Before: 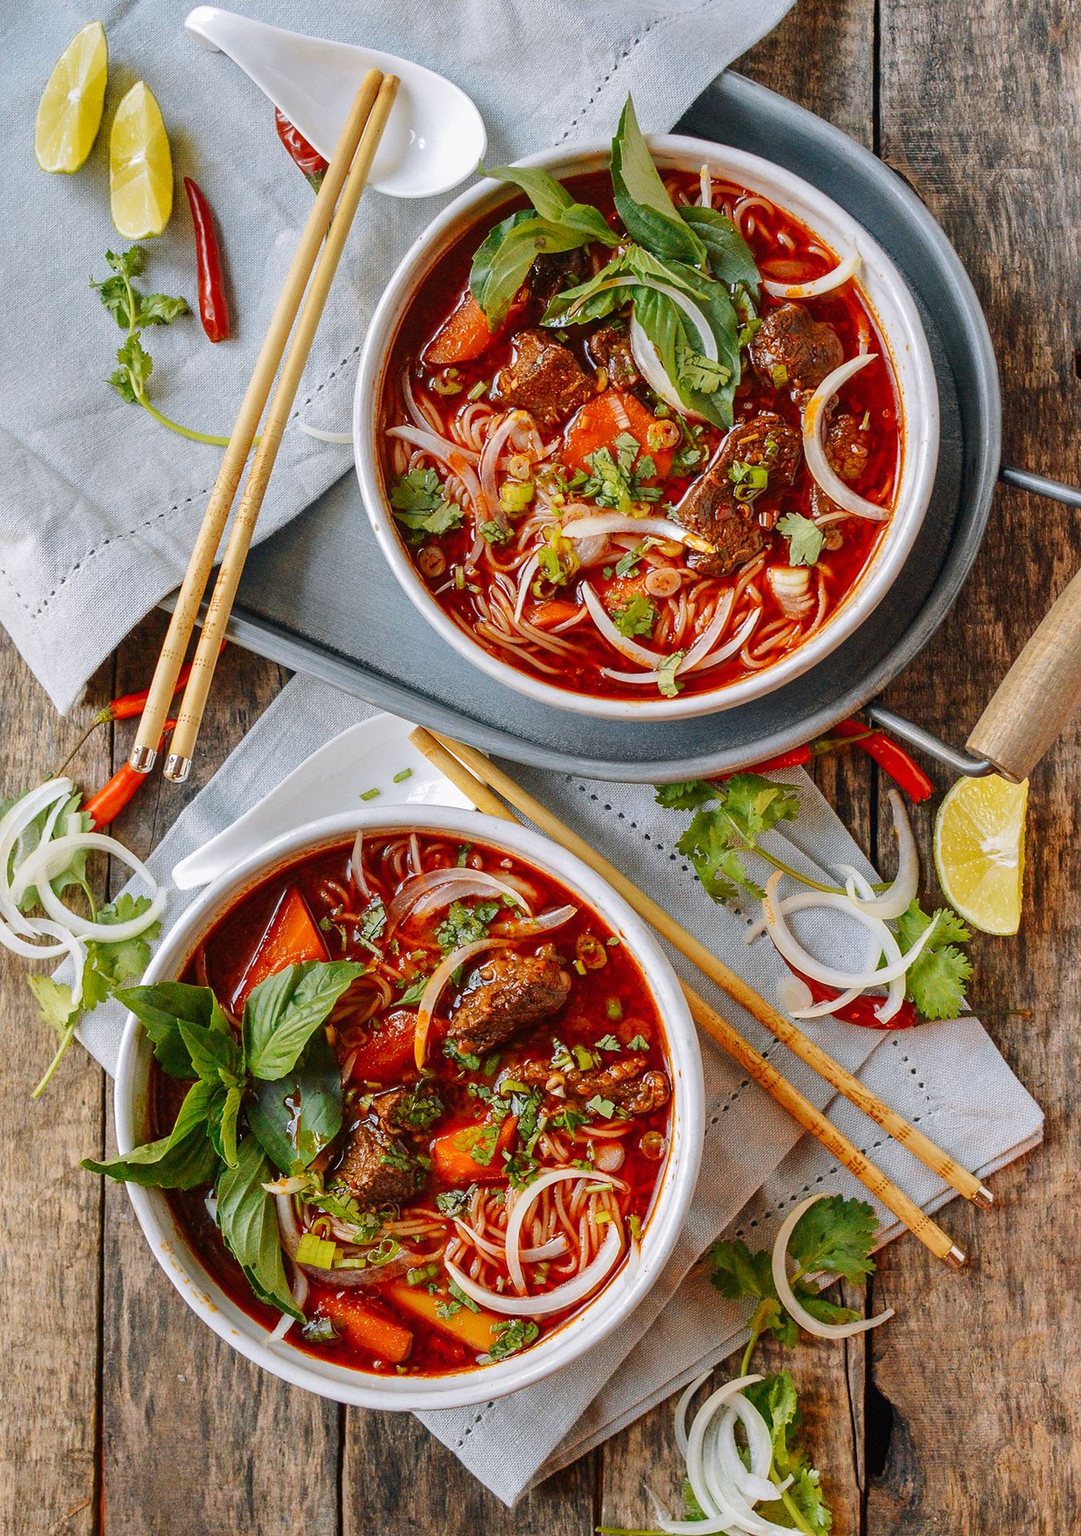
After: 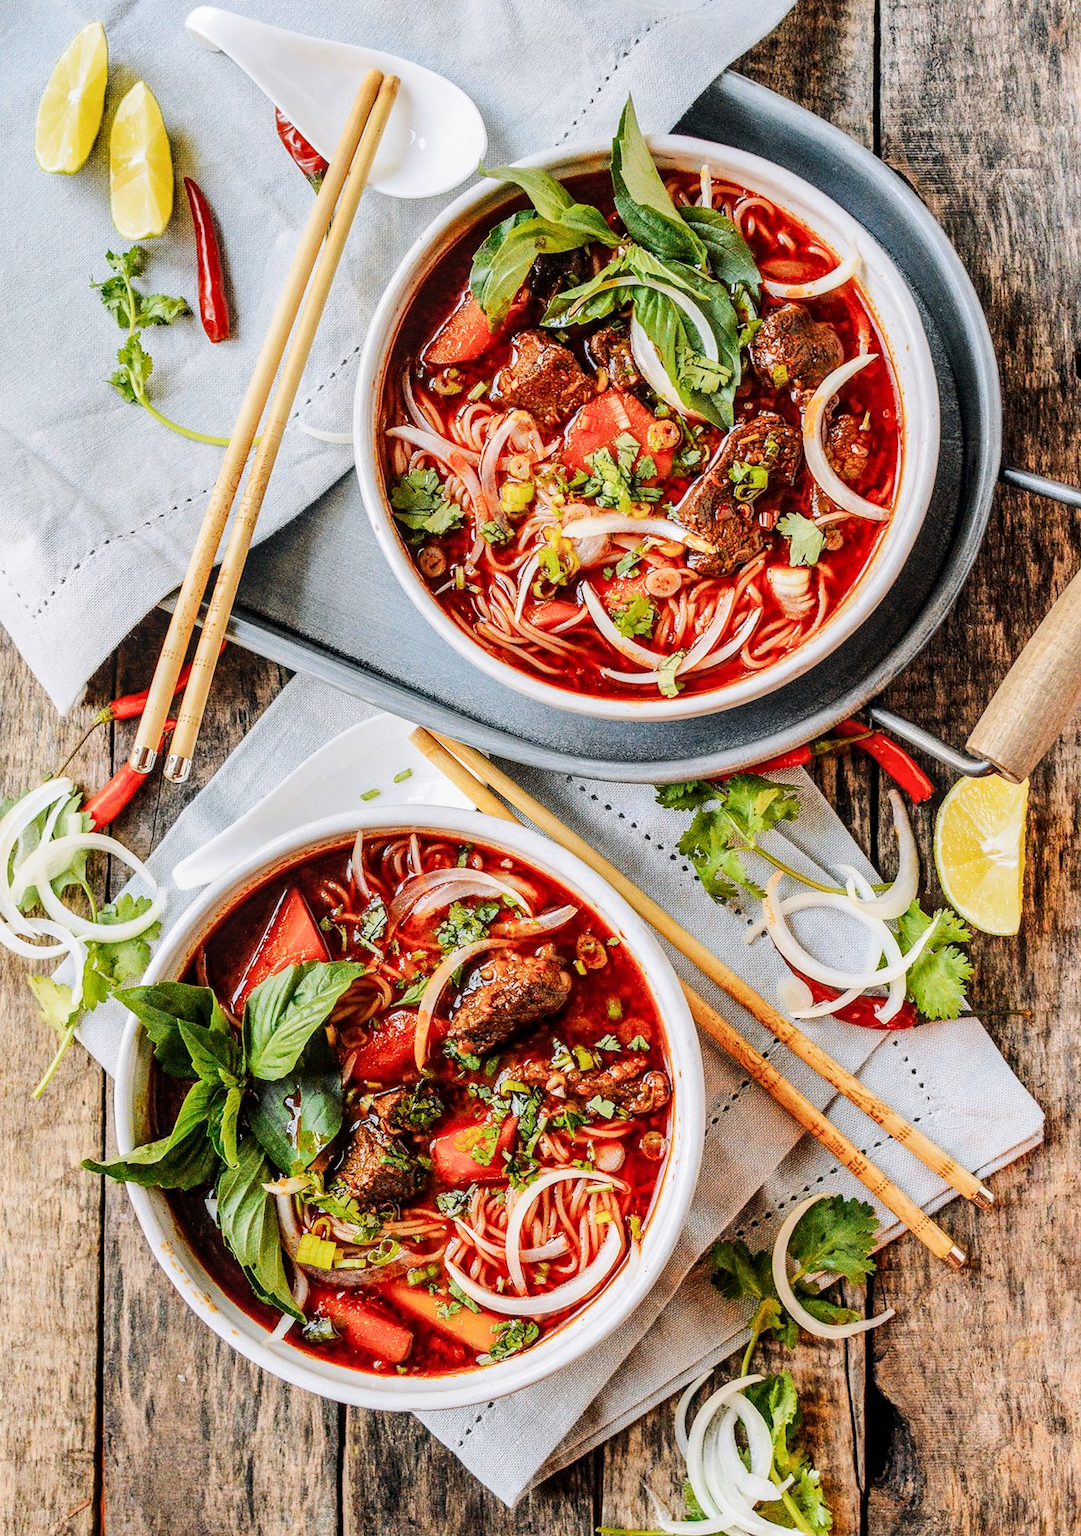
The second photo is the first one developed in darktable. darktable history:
tone equalizer: -8 EV -0.766 EV, -7 EV -0.703 EV, -6 EV -0.607 EV, -5 EV -0.387 EV, -3 EV 0.385 EV, -2 EV 0.6 EV, -1 EV 0.689 EV, +0 EV 0.753 EV, edges refinement/feathering 500, mask exposure compensation -1.57 EV, preserve details no
local contrast: on, module defaults
exposure: black level correction 0, exposure 0.499 EV, compensate highlight preservation false
filmic rgb: black relative exposure -7.65 EV, white relative exposure 4.56 EV, hardness 3.61
